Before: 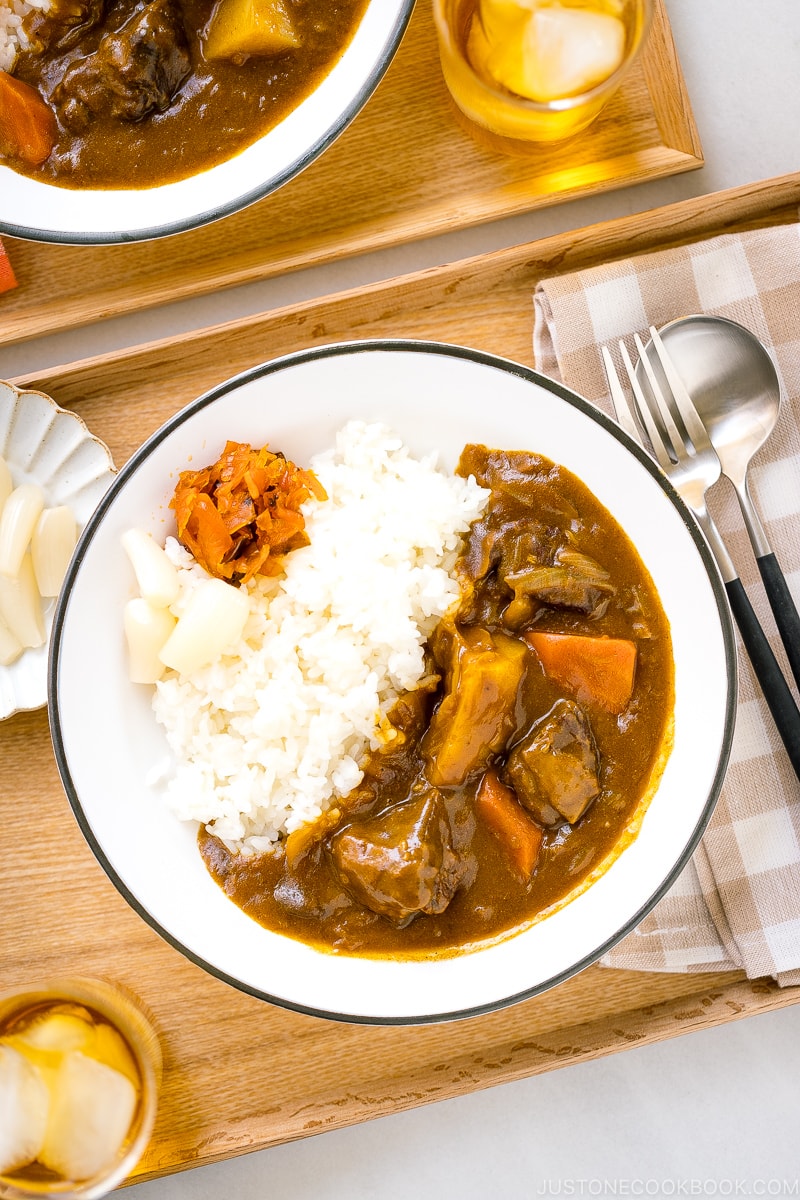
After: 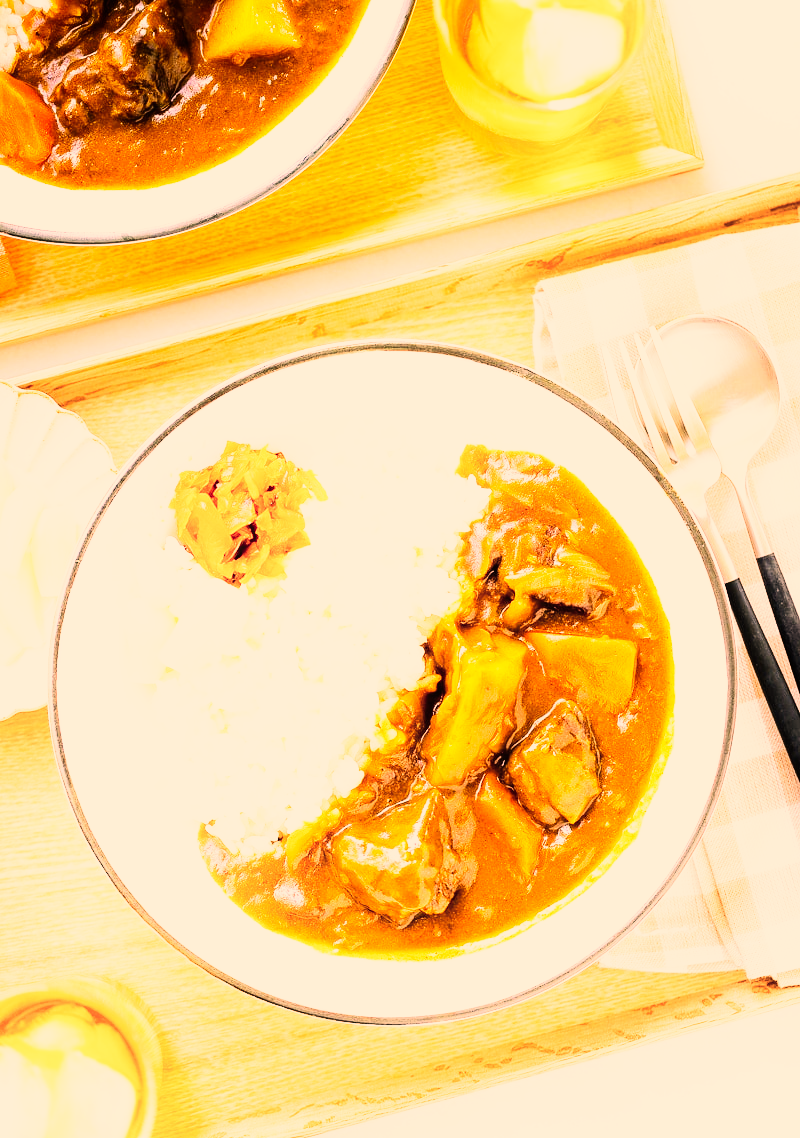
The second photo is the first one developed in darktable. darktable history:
shadows and highlights: shadows -40.15, highlights 62.88, soften with gaussian
contrast brightness saturation: saturation -0.05
crop and rotate: top 0%, bottom 5.097%
base curve: curves: ch0 [(0, 0) (0.007, 0.004) (0.027, 0.03) (0.046, 0.07) (0.207, 0.54) (0.442, 0.872) (0.673, 0.972) (1, 1)], preserve colors none
color correction: highlights a* 21.88, highlights b* 22.25
